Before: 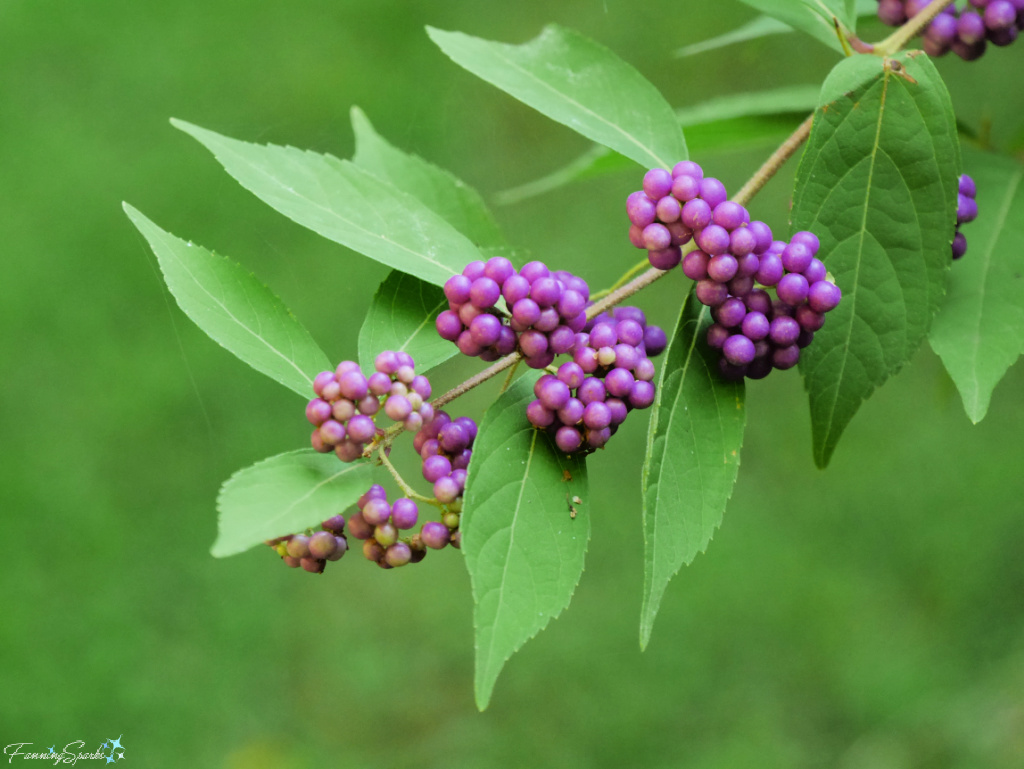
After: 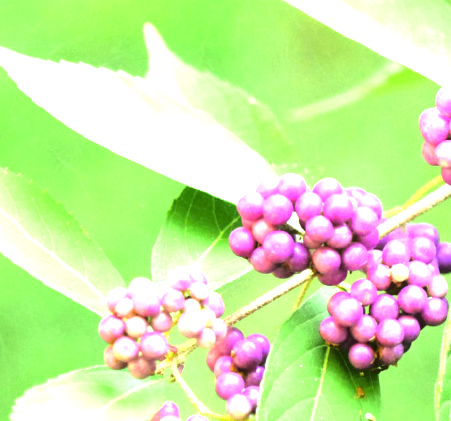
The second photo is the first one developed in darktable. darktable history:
exposure: exposure 2.003 EV, compensate highlight preservation false
crop: left 20.248%, top 10.86%, right 35.675%, bottom 34.321%
white balance: red 1.009, blue 1.027
